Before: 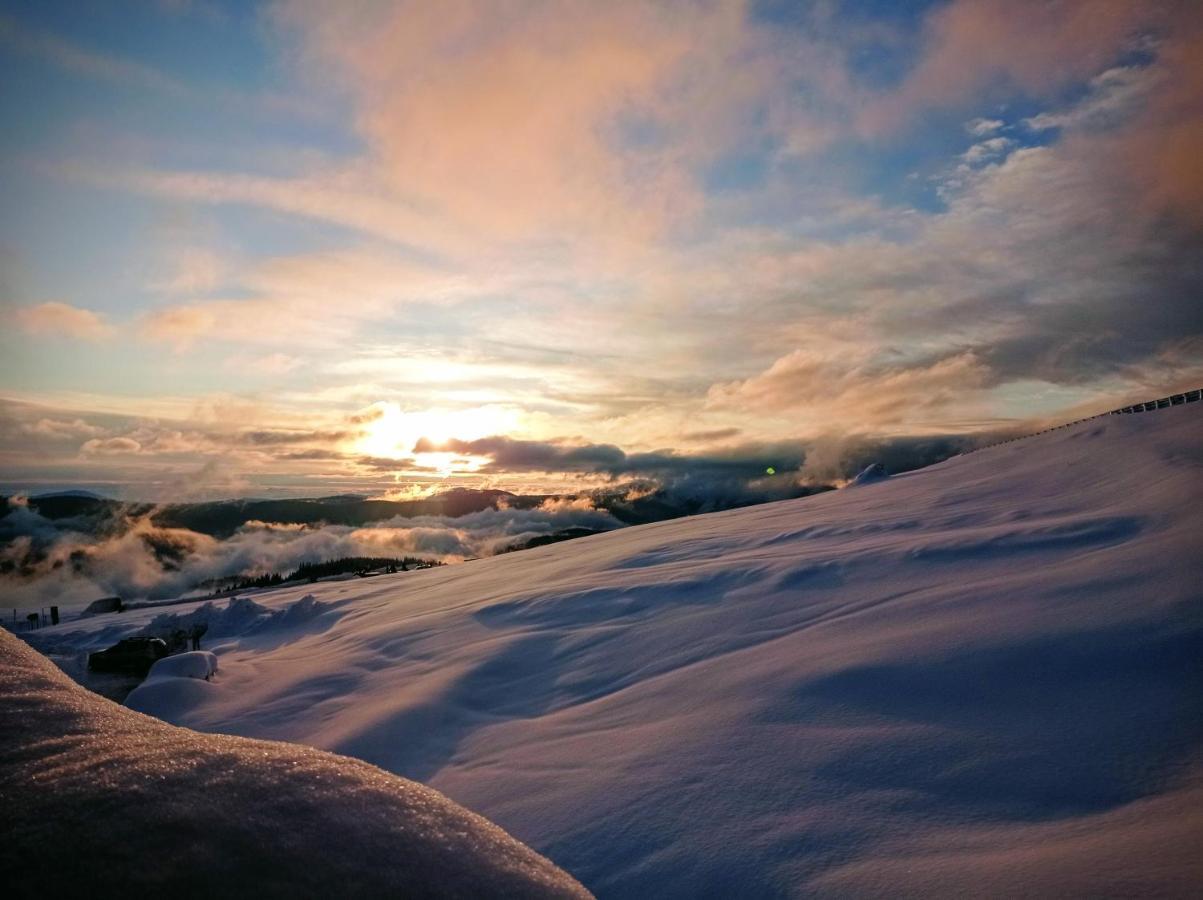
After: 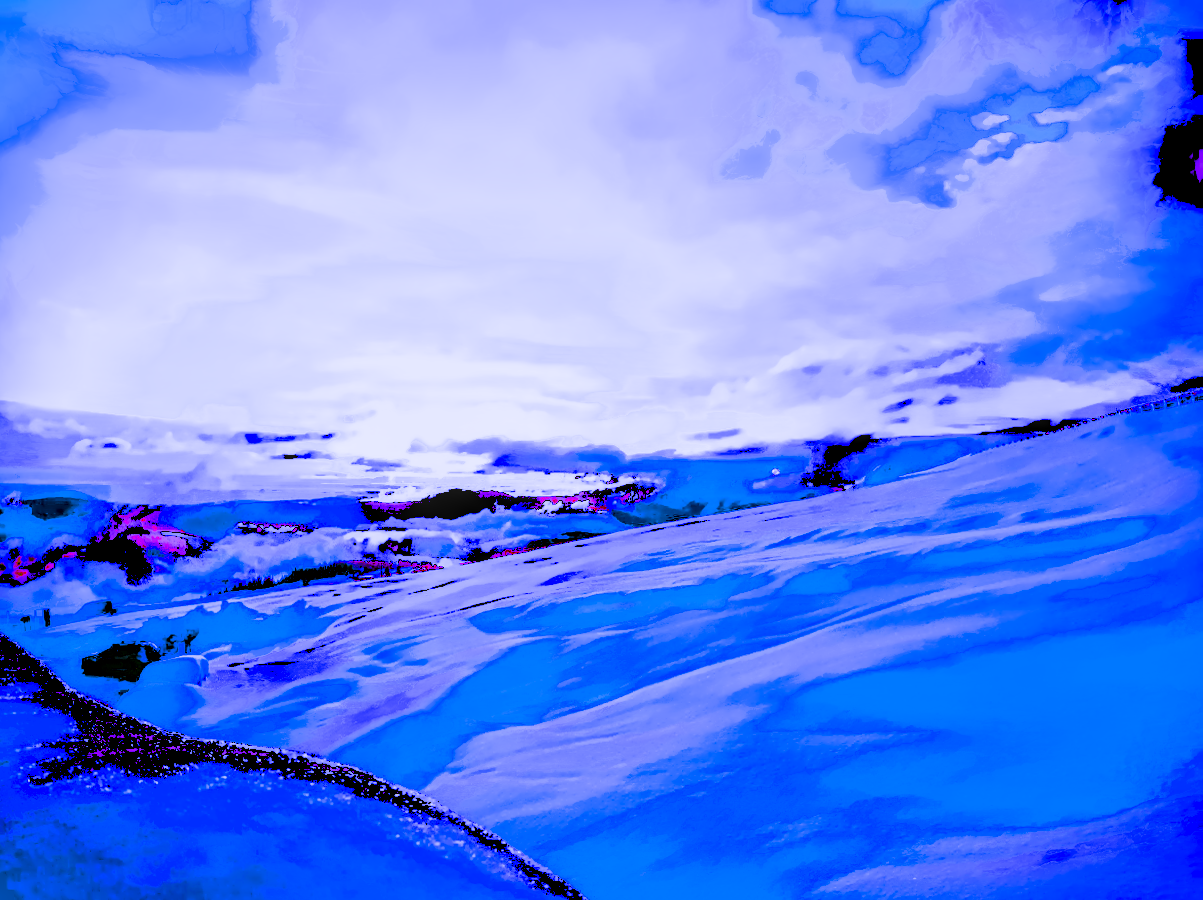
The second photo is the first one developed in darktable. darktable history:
white balance: red 1.777, blue 2.271
highlight reconstruction: on, module defaults
color calibration "_builtin_scene-referred default": illuminant custom, x 0.387, y 0.484, temperature 4302.58 K
exposure "_builtin_scene-referred default": black level correction 0, exposure 0.7 EV, compensate exposure bias true, compensate highlight preservation false
filmic rgb "_builtin_scene-referred default": black relative exposure -7.65 EV, white relative exposure 4.56 EV, hardness 3.61
local contrast: detail 130%
color zones: curves: ch0 [(0.004, 0.305) (0.261, 0.623) (0.389, 0.399) (0.708, 0.571) (0.947, 0.34)]; ch1 [(0.025, 0.645) (0.229, 0.584) (0.326, 0.551) (0.484, 0.262) (0.757, 0.643)]
color balance: contrast 6.48%, output saturation 113.3%
lens correction: scale 1.02, crop 1.61, focal 55, aperture 5.6, distance 1.03, camera "Canon EOS 2000D", lens "EF-S18-55mm f/4-5.6 IS STM"
exposure: black level correction -0.002, exposure 0.708 EV, compensate exposure bias true, compensate highlight preservation false
color calibration: illuminant custom, x 0.379, y 0.481, temperature 4443.07 K
denoise (profiled): patch size 2, preserve shadows 1.04, bias correction -0.287, scattering 0.242, a [-1, 0, 0], b [0, 0, 0], y [[0.5 ×7] ×4, [0.539, 0.511, 0.491, 0.503, 0.523, 0.58, 0.597], [0.5 ×7]], compensate highlight preservation false
filmic rgb: black relative exposure -8.54 EV, white relative exposure 5.52 EV, hardness 3.39, contrast 1.016
tone equalizer: -8 EV -0.528 EV, -7 EV -0.319 EV, -6 EV -0.083 EV, -5 EV 0.413 EV, -4 EV 0.985 EV, -3 EV 0.791 EV, -2 EV -0.01 EV, -1 EV 0.14 EV, +0 EV -0.012 EV, smoothing 1
diffuse or sharpen: iterations 8, radius span 67, 1st order speed -2.86%, 2nd order speed -3.3%, 3rd order speed -7.25%, 4th order speed 5.93%, central radius 29
color balance rgb: linear chroma grading › highlights 100%, linear chroma grading › global chroma 23.41%, perceptual saturation grading › global saturation 35.38%, hue shift -10.68°, perceptual brilliance grading › highlights 47.25%, perceptual brilliance grading › mid-tones 22.2%, perceptual brilliance grading › shadows -5.93%
